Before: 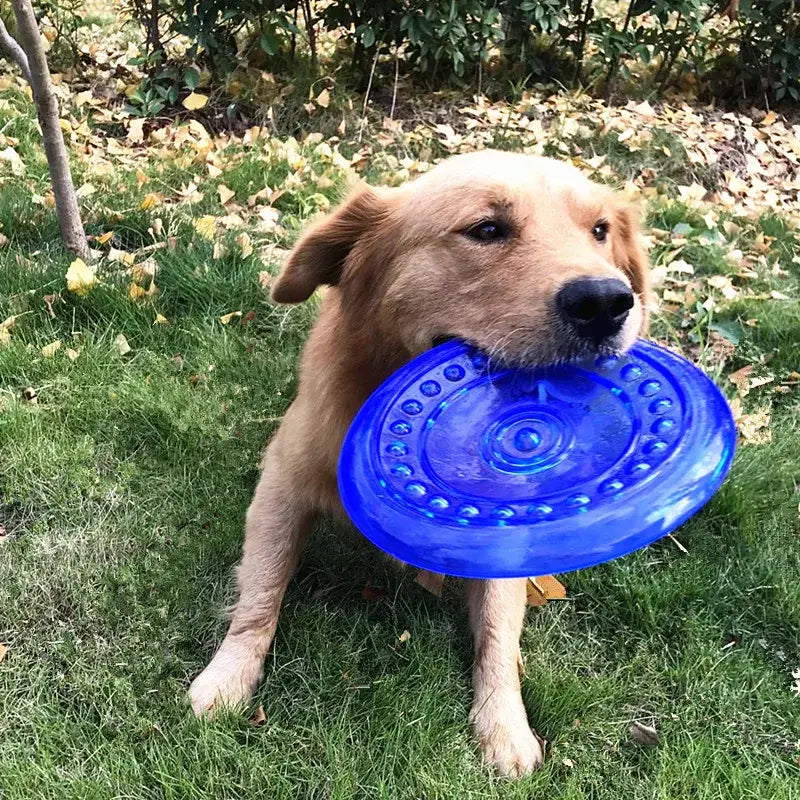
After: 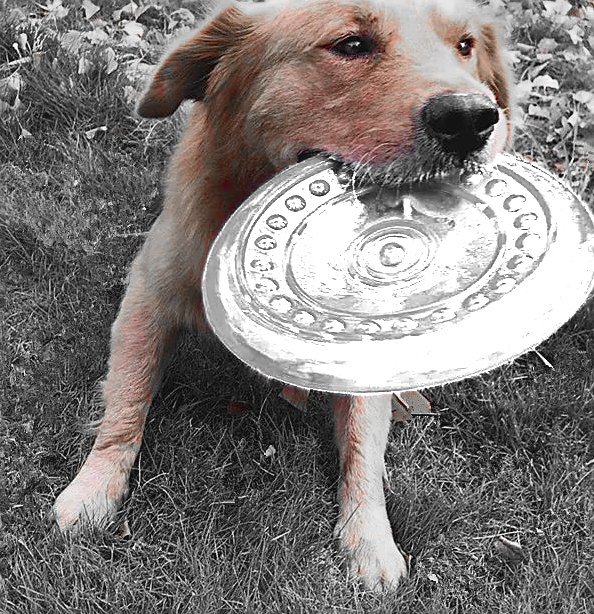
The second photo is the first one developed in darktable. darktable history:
sharpen: on, module defaults
crop: left 16.882%, top 23.139%, right 8.815%
color zones: curves: ch0 [(0, 0.352) (0.143, 0.407) (0.286, 0.386) (0.429, 0.431) (0.571, 0.829) (0.714, 0.853) (0.857, 0.833) (1, 0.352)]; ch1 [(0, 0.604) (0.072, 0.726) (0.096, 0.608) (0.205, 0.007) (0.571, -0.006) (0.839, -0.013) (0.857, -0.012) (1, 0.604)]
color balance rgb: global offset › luminance 0.256%, linear chroma grading › shadows 15.431%, perceptual saturation grading › global saturation 19.588%, contrast -10.366%
